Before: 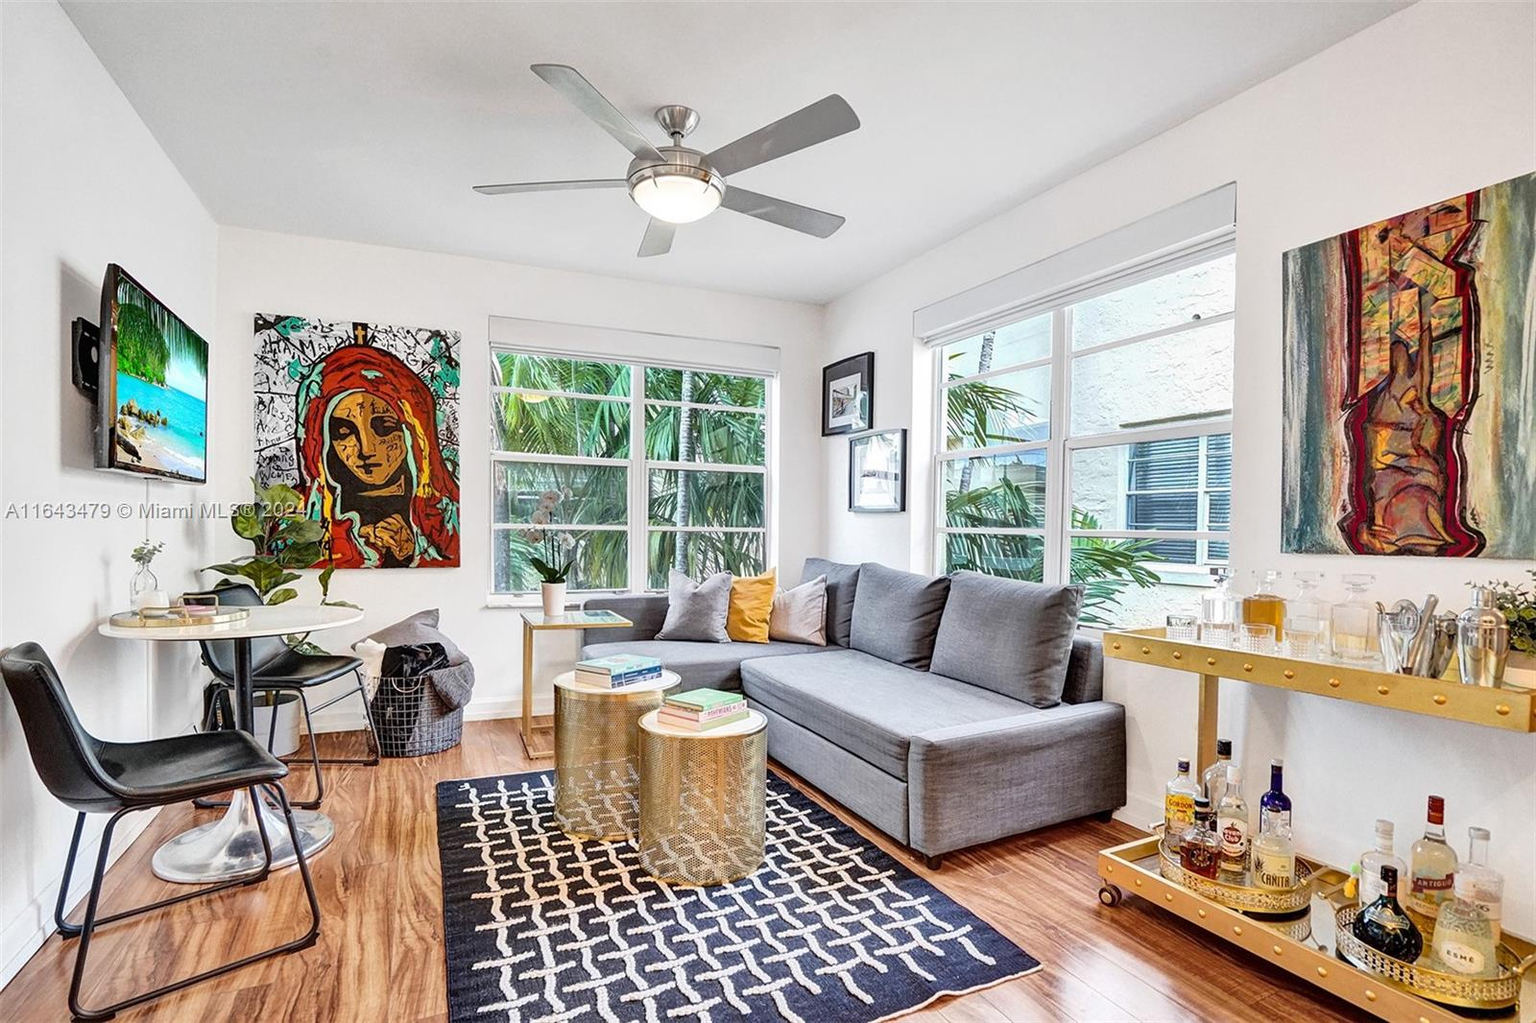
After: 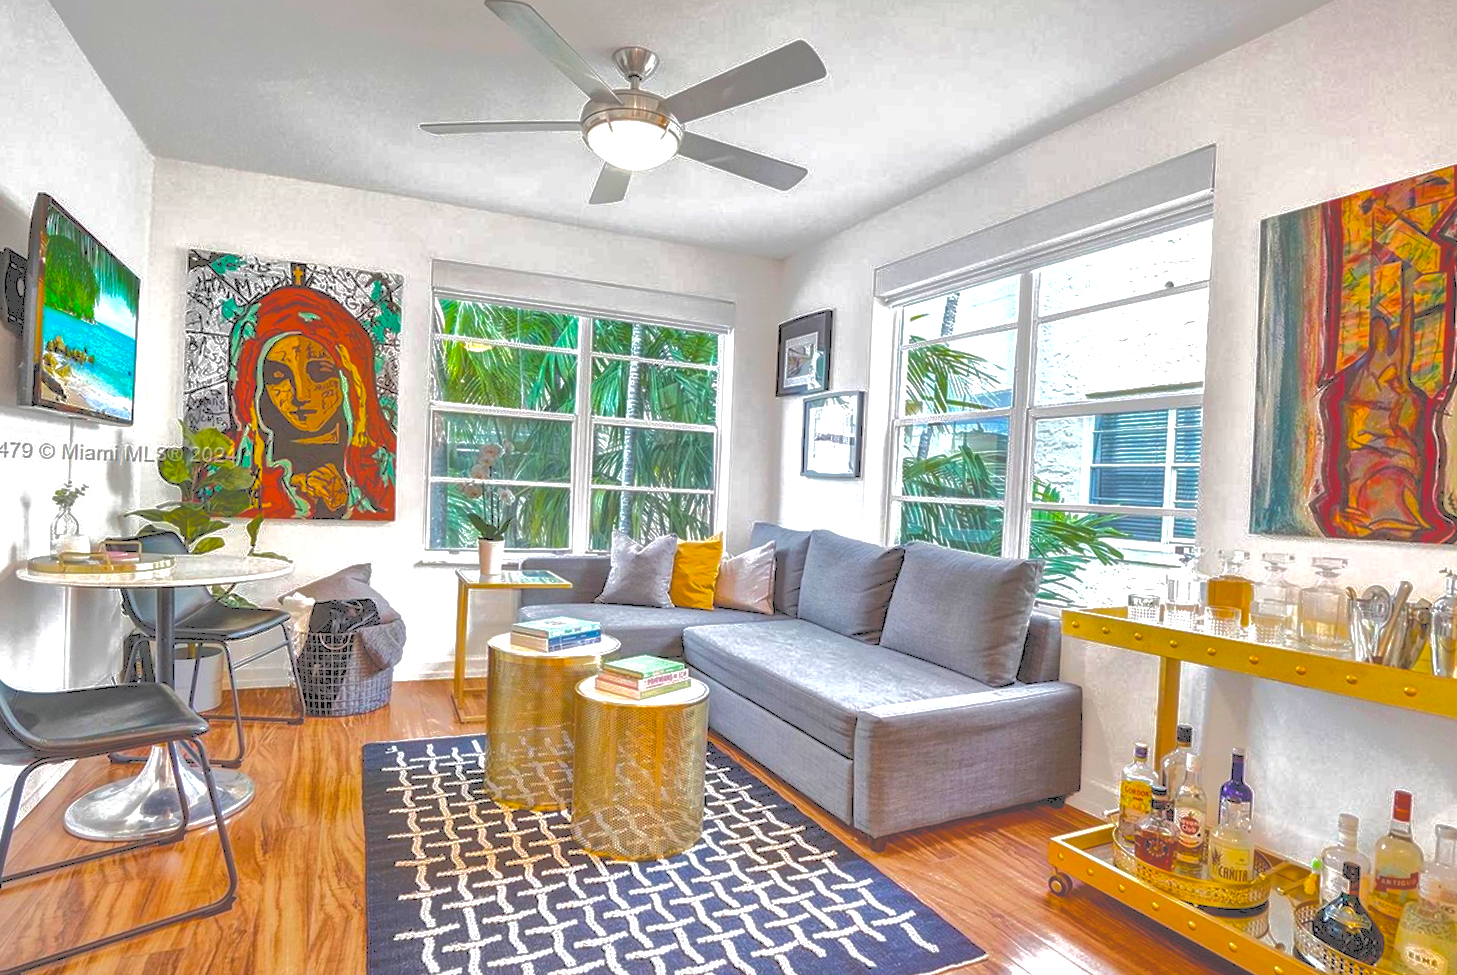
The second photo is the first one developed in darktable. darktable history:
crop and rotate: angle -1.83°, left 3.124%, top 3.582%, right 1.461%, bottom 0.615%
tone curve: curves: ch0 [(0, 0) (0.003, 0.322) (0.011, 0.327) (0.025, 0.345) (0.044, 0.365) (0.069, 0.378) (0.1, 0.391) (0.136, 0.403) (0.177, 0.412) (0.224, 0.429) (0.277, 0.448) (0.335, 0.474) (0.399, 0.503) (0.468, 0.537) (0.543, 0.57) (0.623, 0.61) (0.709, 0.653) (0.801, 0.699) (0.898, 0.75) (1, 1)], color space Lab, independent channels, preserve colors none
local contrast: on, module defaults
color balance rgb: linear chroma grading › shadows -8.158%, linear chroma grading › global chroma 9.67%, perceptual saturation grading › global saturation 31.32%, perceptual brilliance grading › highlights 10.514%, perceptual brilliance grading › shadows -10.66%, global vibrance 20%
